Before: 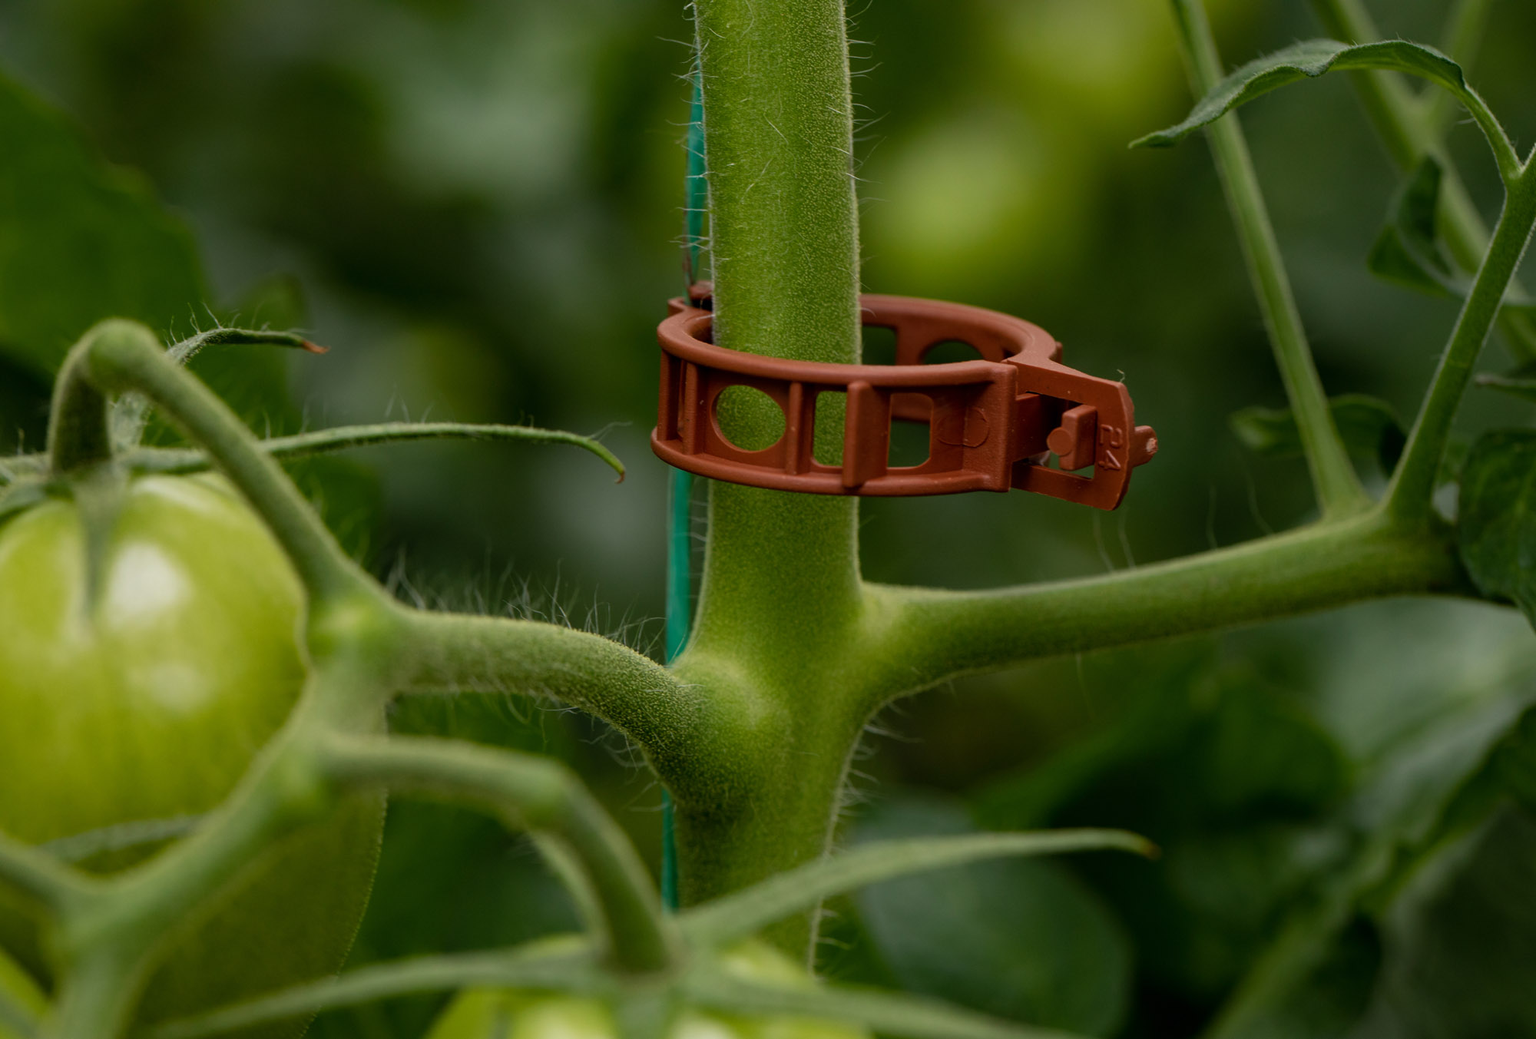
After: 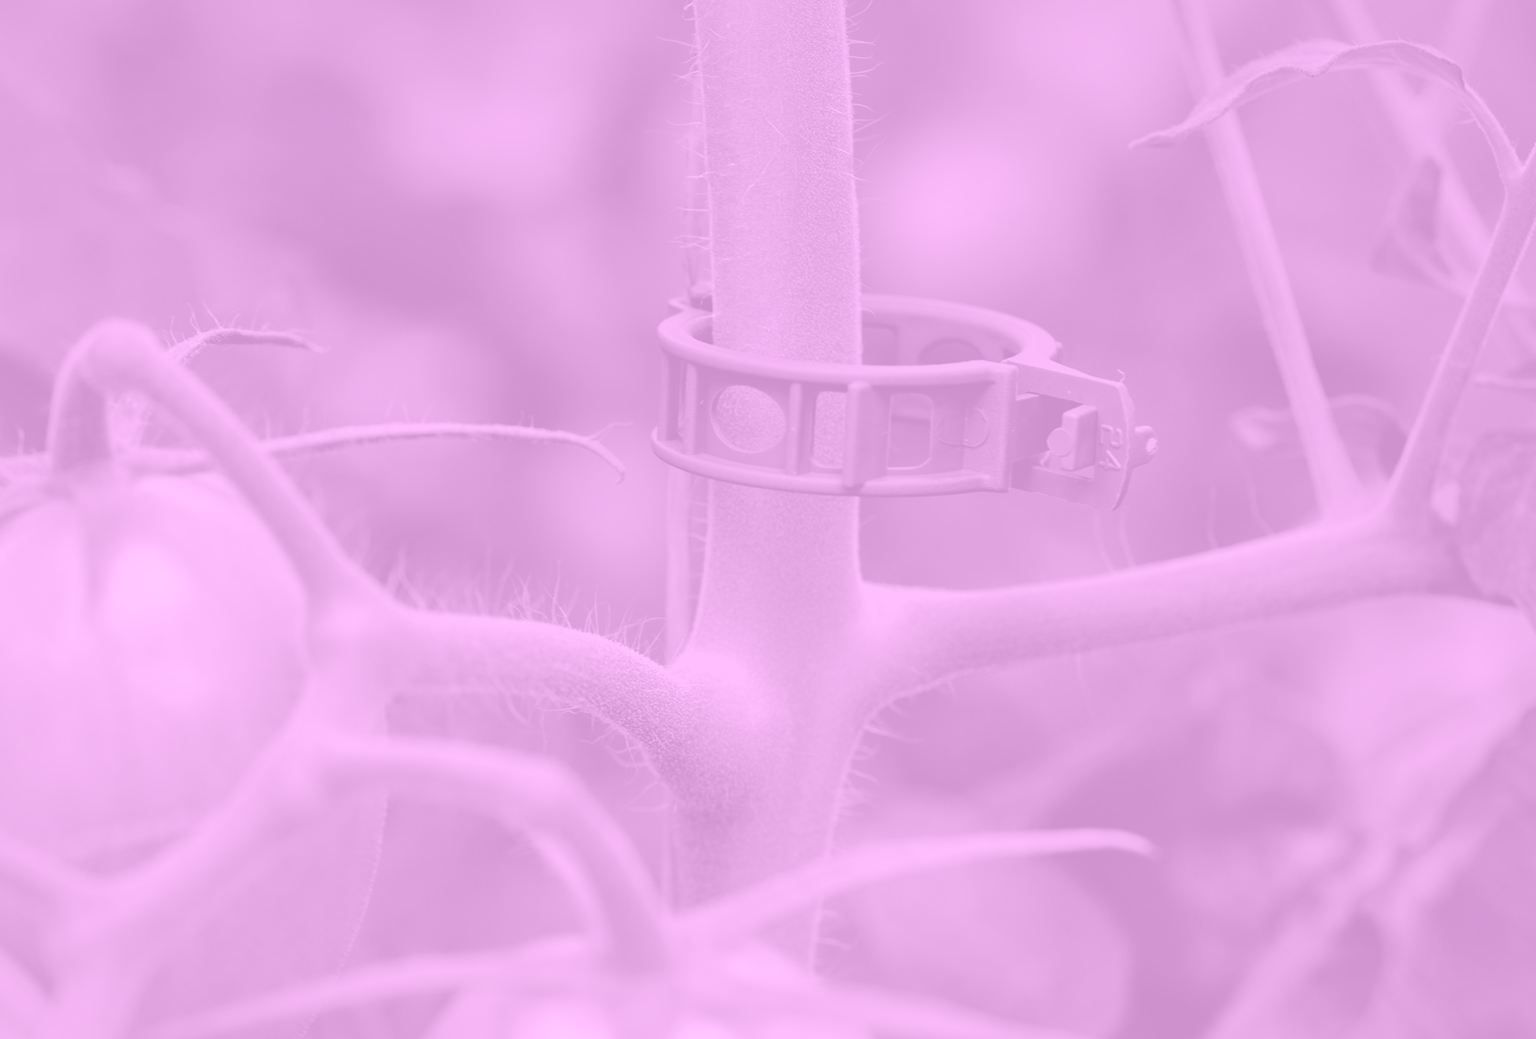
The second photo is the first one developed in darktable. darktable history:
exposure: exposure -0.582 EV, compensate highlight preservation false
colorize: hue 331.2°, saturation 69%, source mix 30.28%, lightness 69.02%, version 1
graduated density: on, module defaults
shadows and highlights: on, module defaults
